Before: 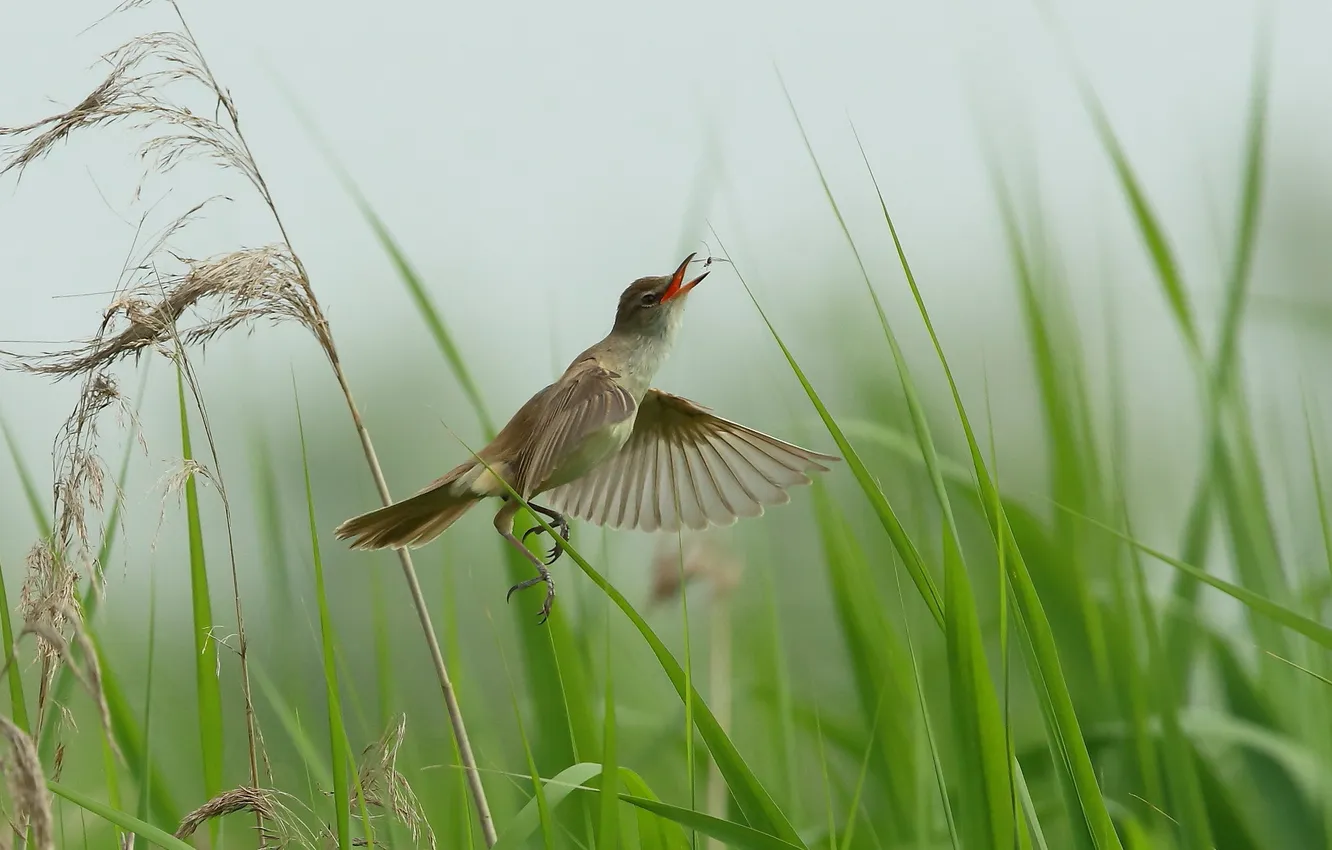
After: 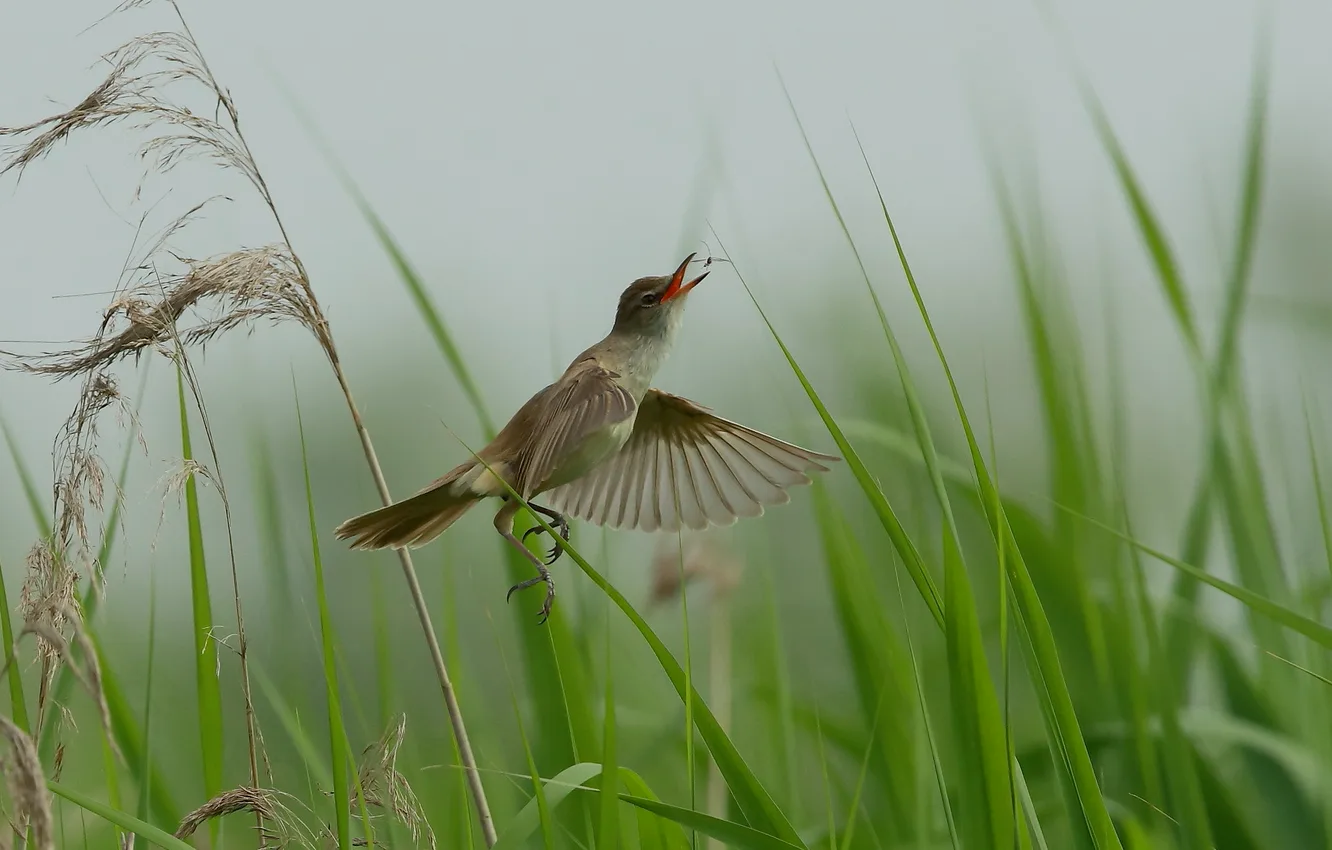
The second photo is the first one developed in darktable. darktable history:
exposure: black level correction 0.001, exposure -0.4 EV, compensate highlight preservation false
